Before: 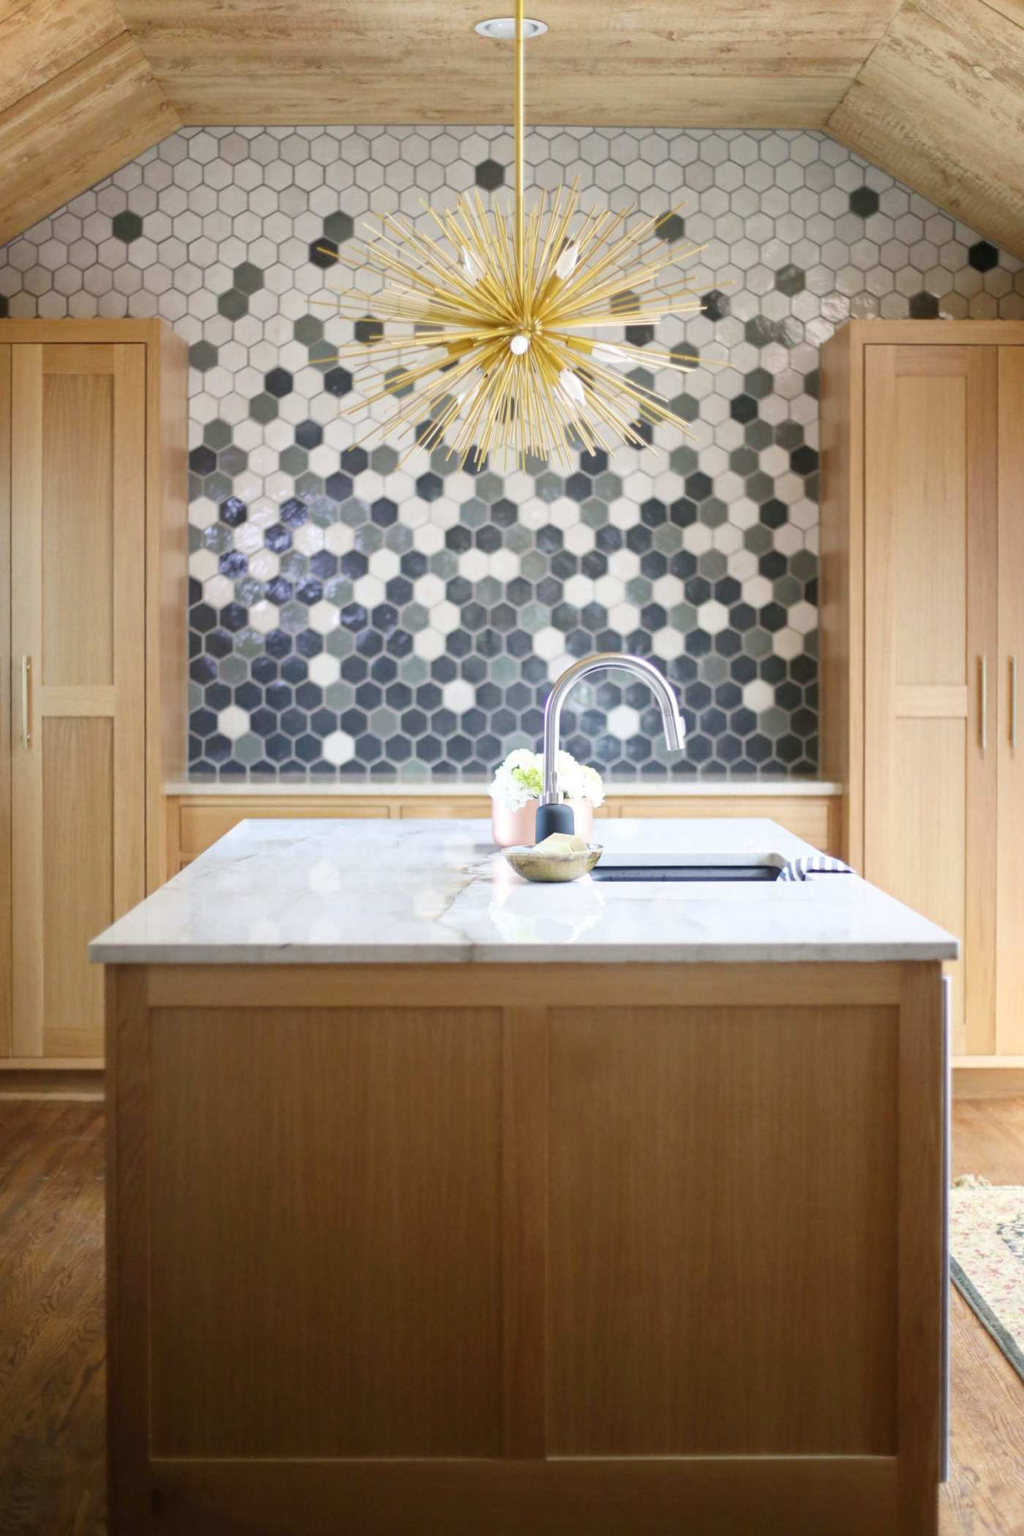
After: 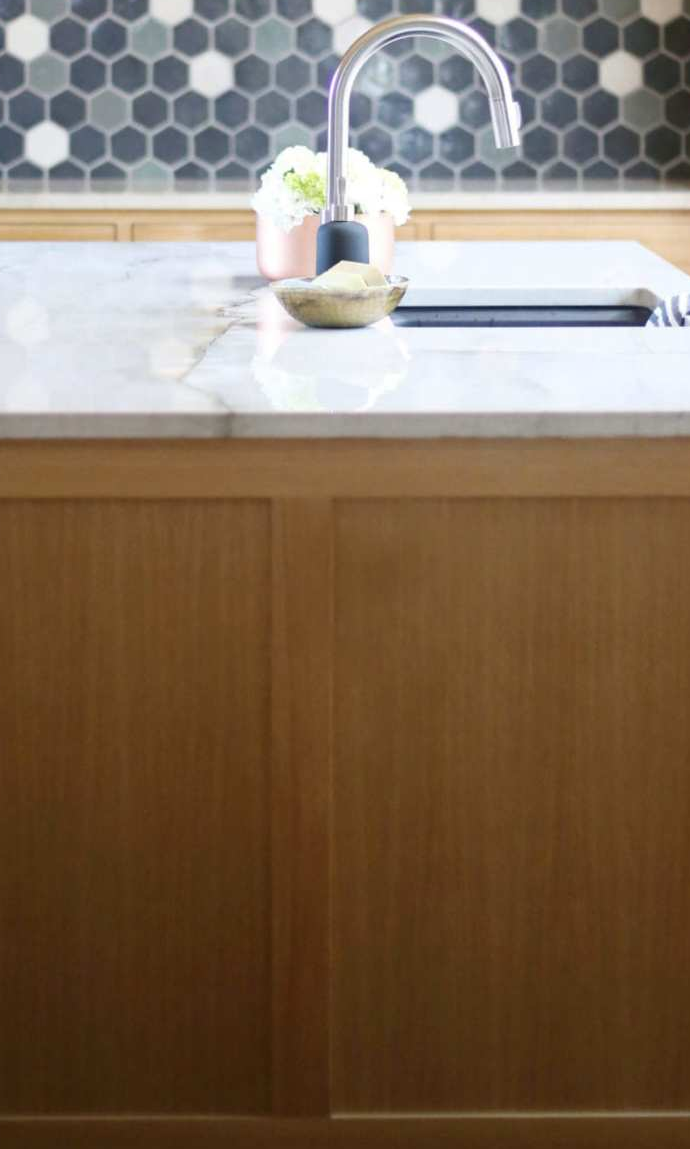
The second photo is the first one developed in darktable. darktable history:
crop: left 29.761%, top 41.824%, right 20.889%, bottom 3.46%
